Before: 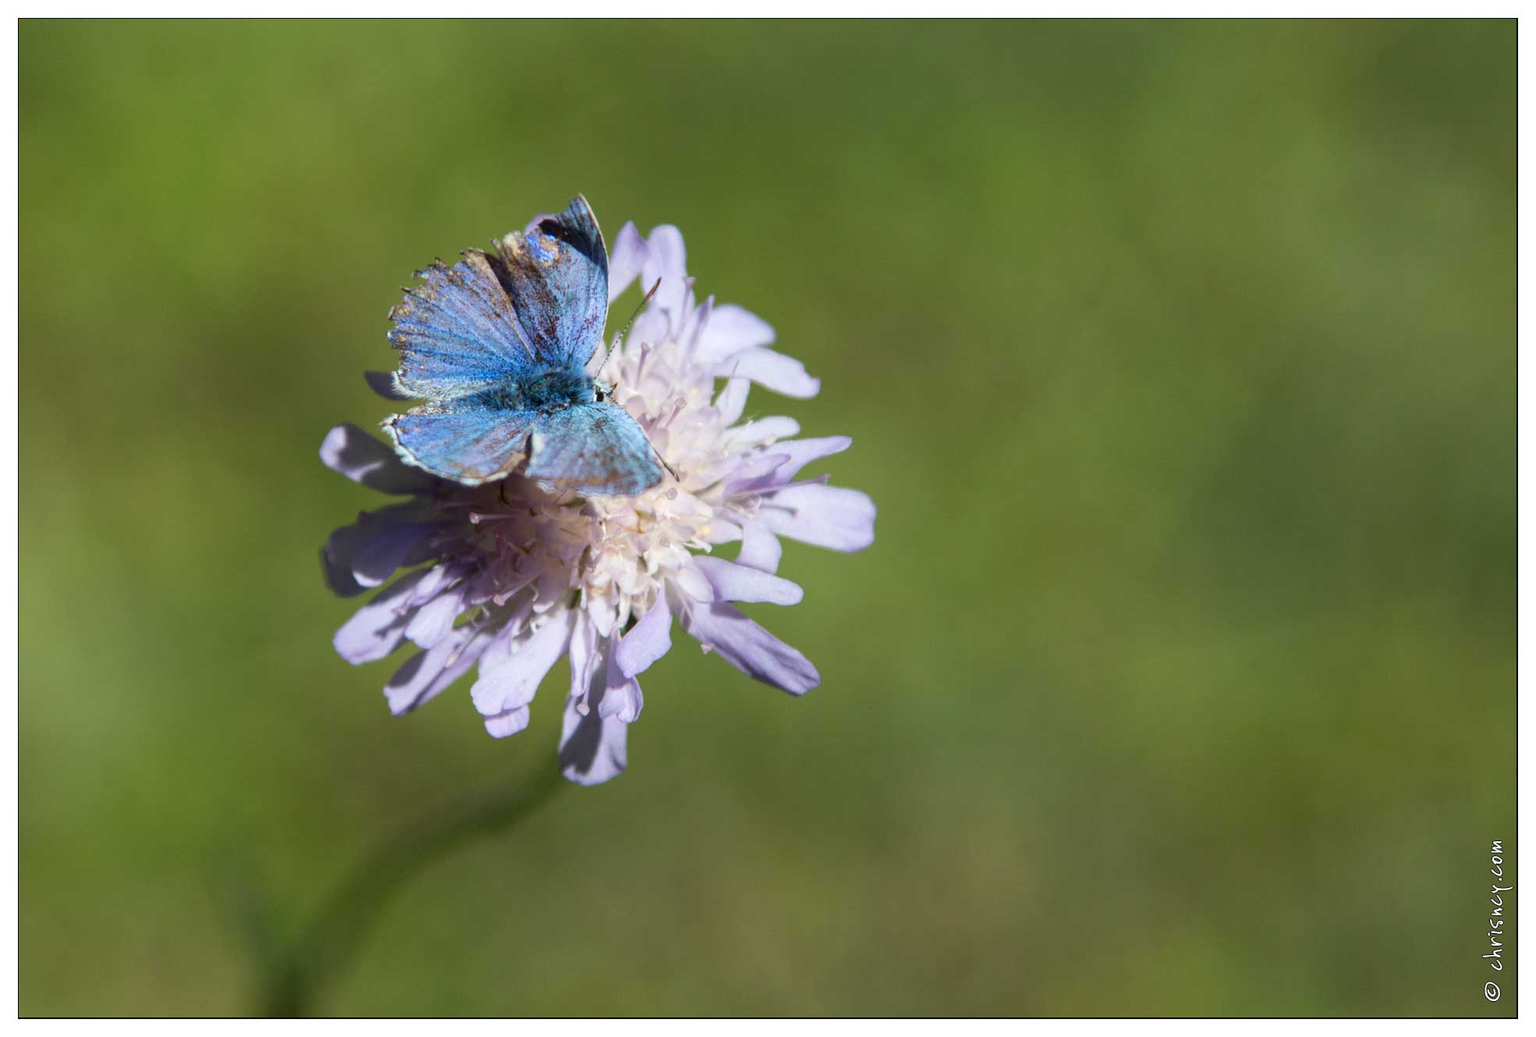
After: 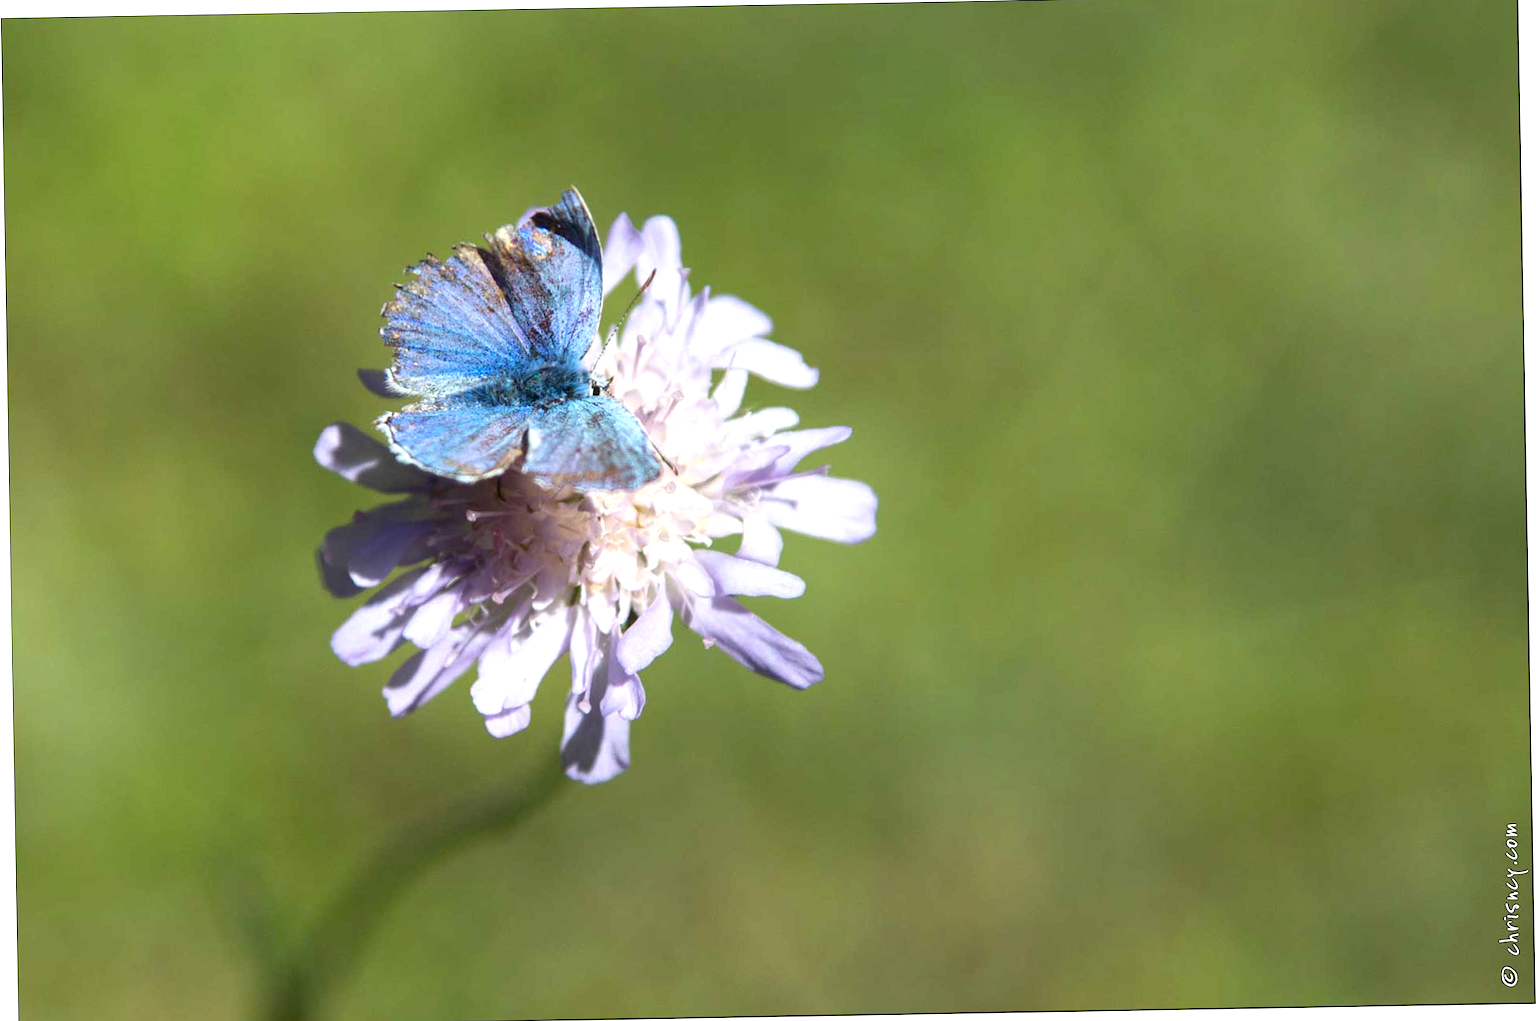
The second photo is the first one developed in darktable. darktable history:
exposure: exposure 0.6 EV, compensate highlight preservation false
rotate and perspective: rotation -1°, crop left 0.011, crop right 0.989, crop top 0.025, crop bottom 0.975
